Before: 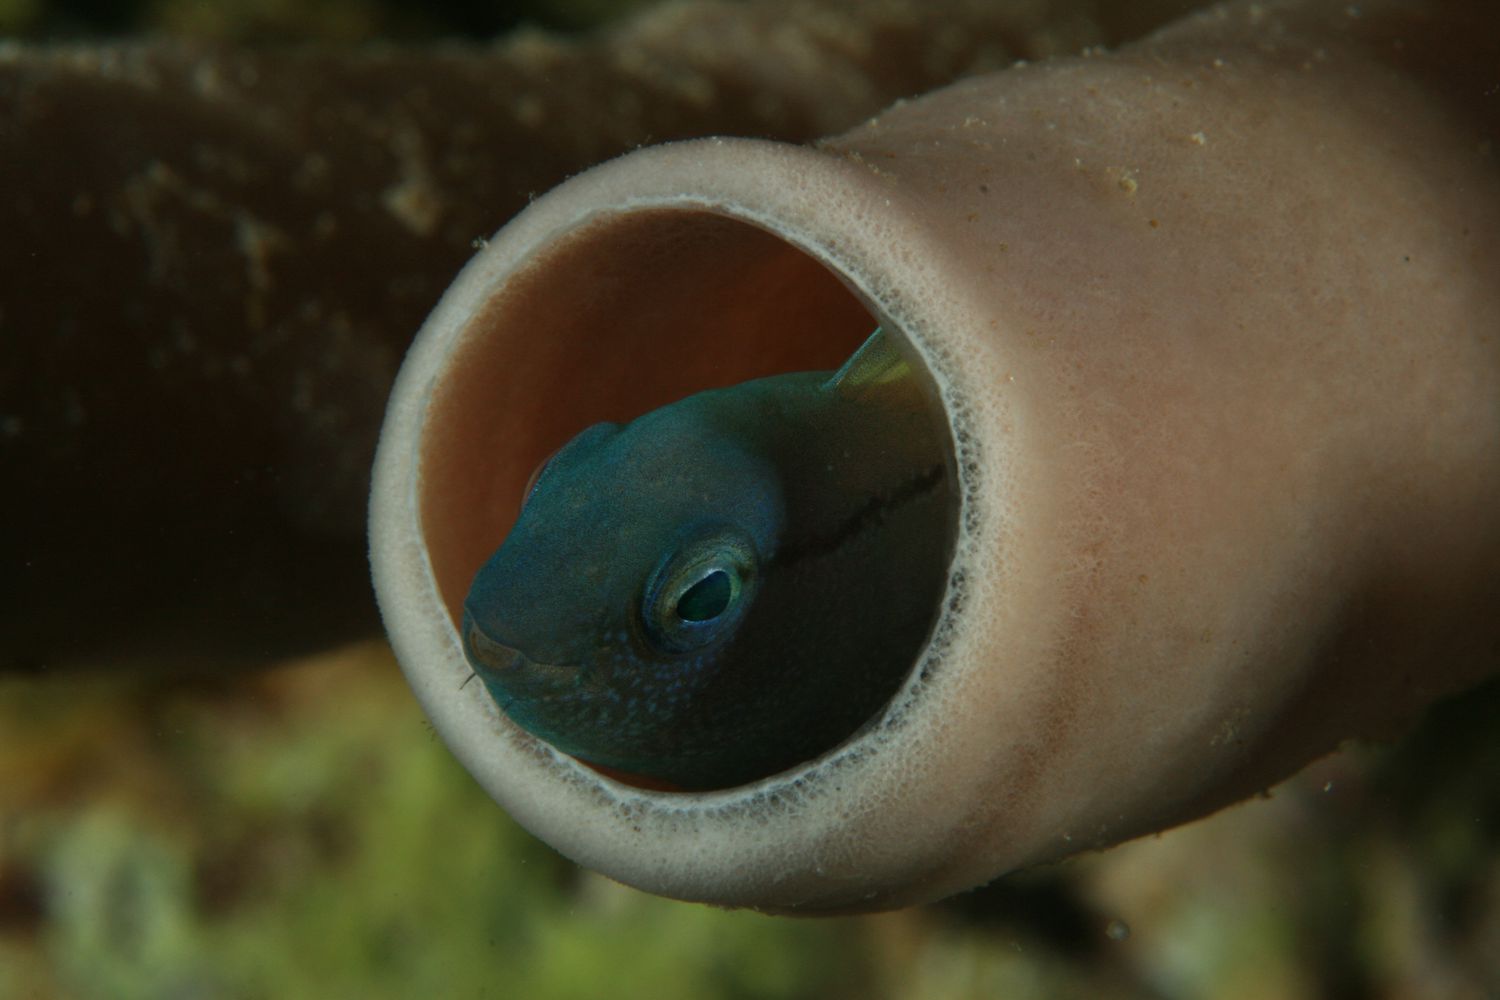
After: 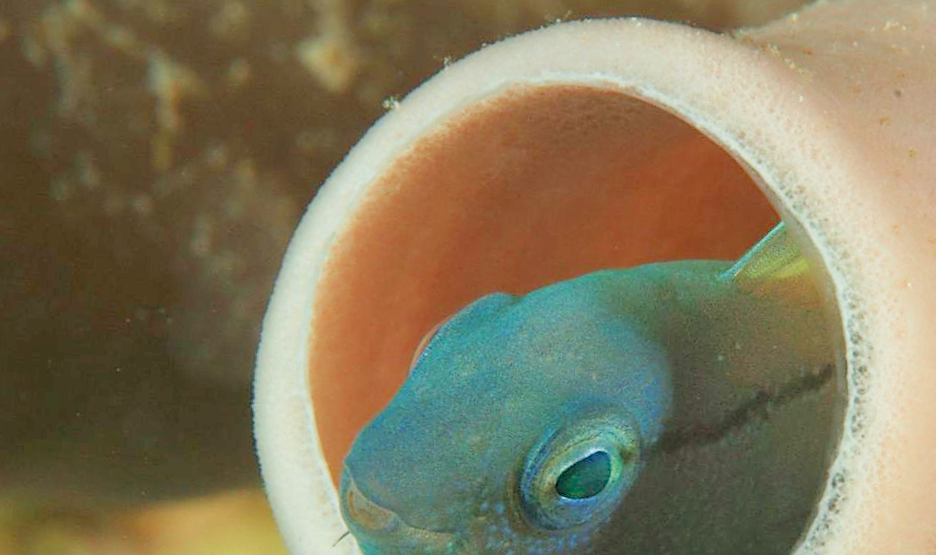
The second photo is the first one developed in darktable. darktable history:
sharpen: on, module defaults
filmic rgb: middle gray luminance 2.5%, black relative exposure -10 EV, white relative exposure 7 EV, threshold 6 EV, dynamic range scaling 10%, target black luminance 0%, hardness 3.19, latitude 44.39%, contrast 0.682, highlights saturation mix 5%, shadows ↔ highlights balance 13.63%, add noise in highlights 0, color science v3 (2019), use custom middle-gray values true, iterations of high-quality reconstruction 0, contrast in highlights soft, enable highlight reconstruction true
crop and rotate: angle -4.99°, left 2.122%, top 6.945%, right 27.566%, bottom 30.519%
